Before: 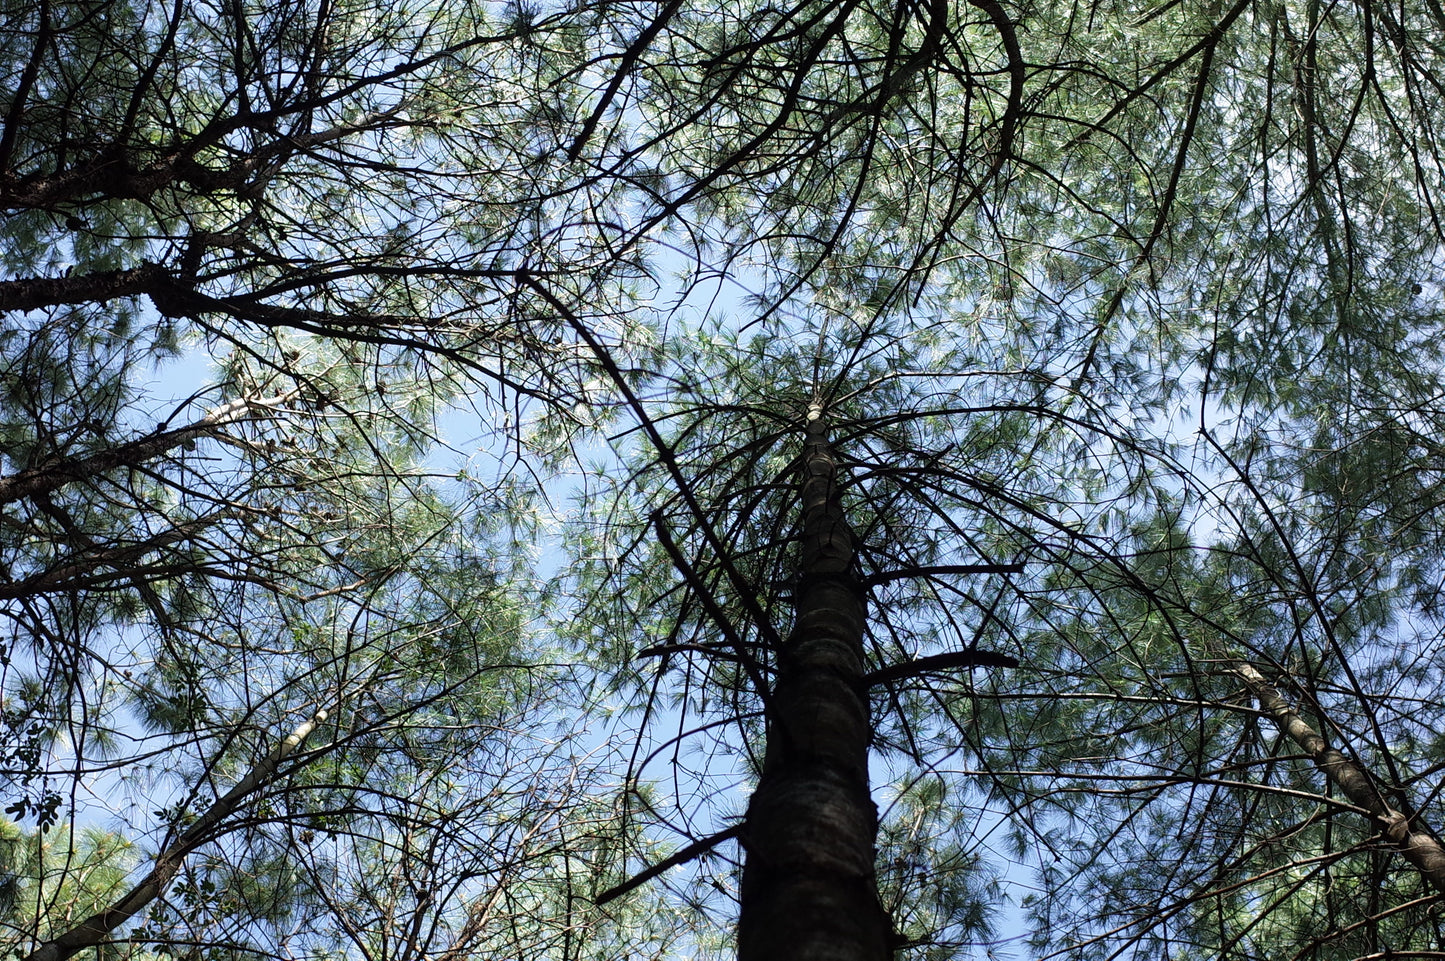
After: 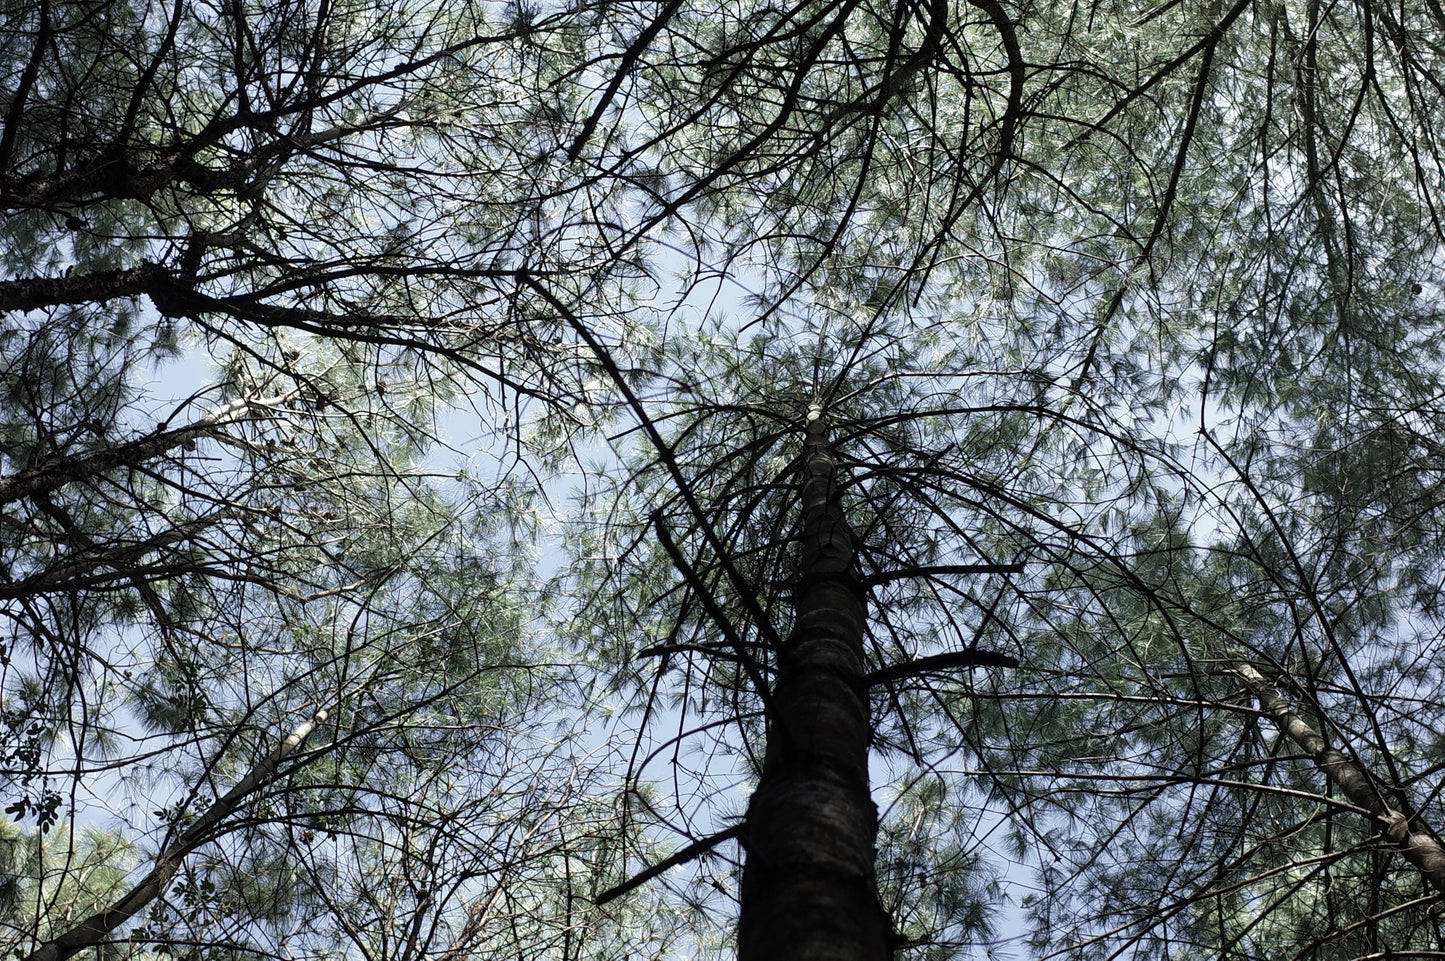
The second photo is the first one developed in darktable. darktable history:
color correction: highlights b* -0.027, saturation 0.601
